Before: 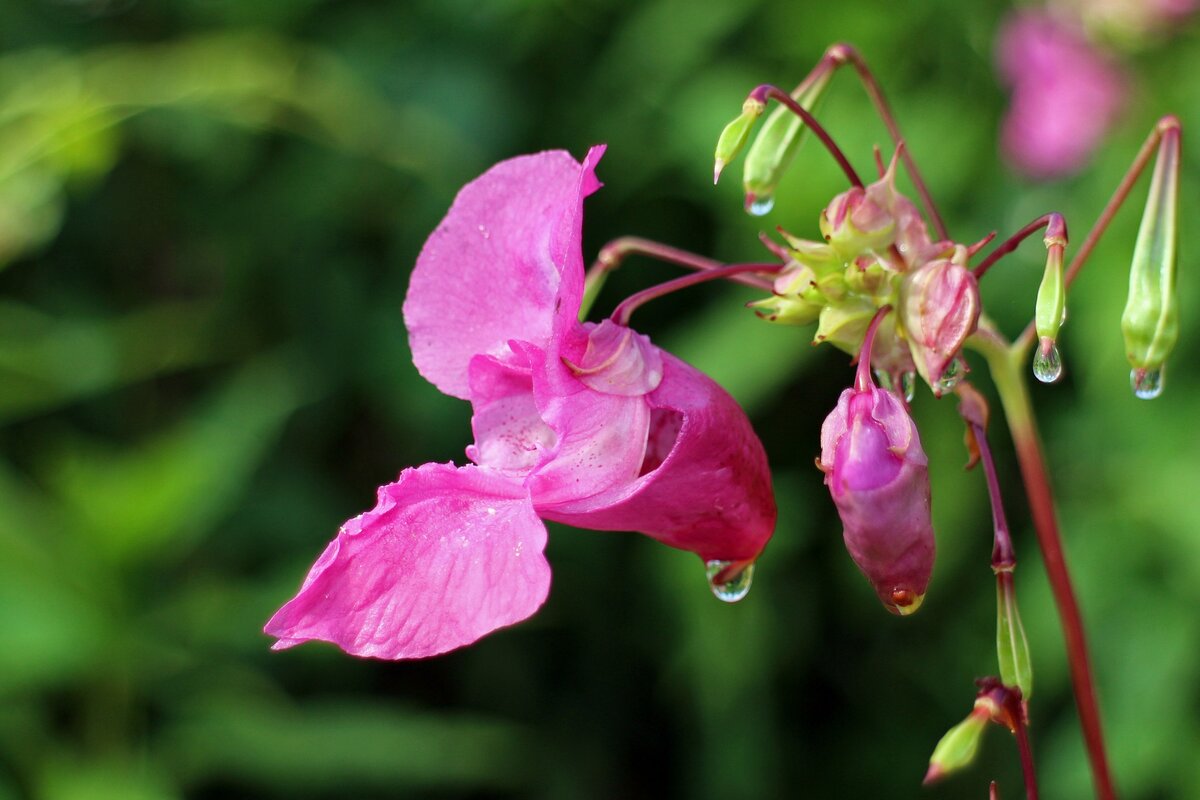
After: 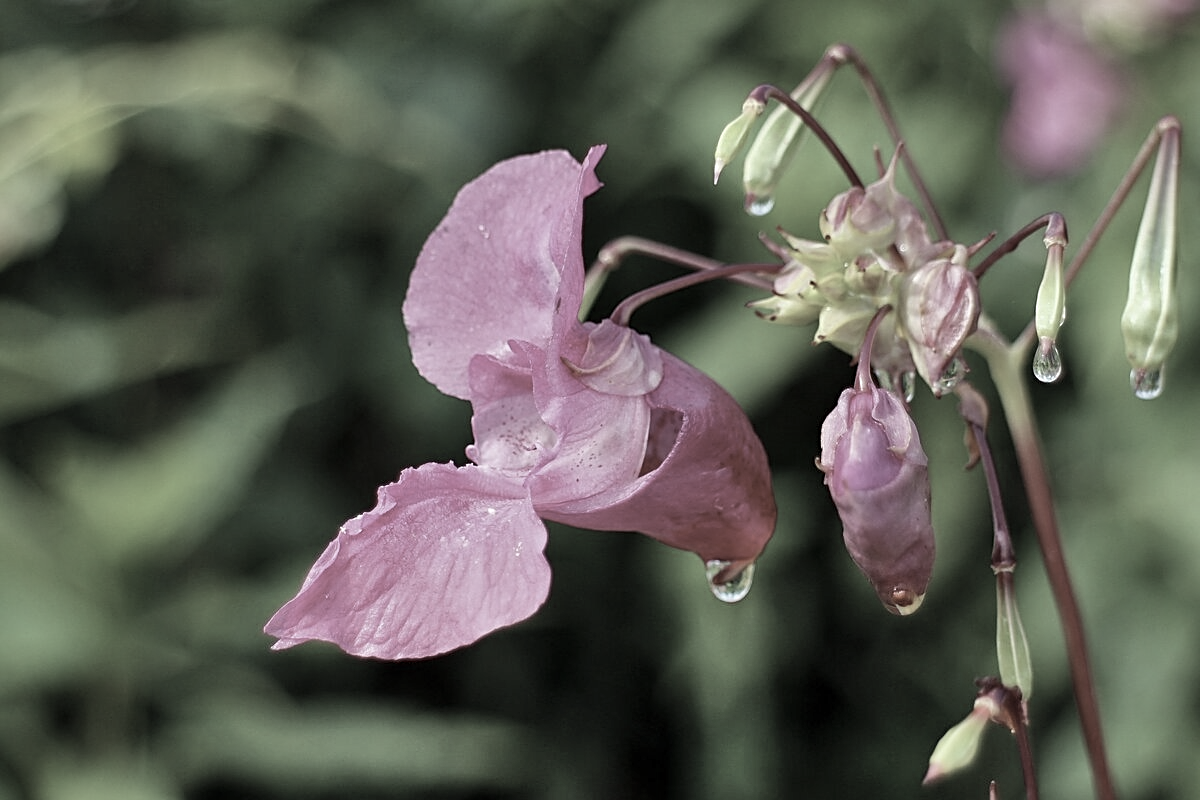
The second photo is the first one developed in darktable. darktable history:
shadows and highlights: soften with gaussian
color zones: curves: ch1 [(0, 0.153) (0.143, 0.15) (0.286, 0.151) (0.429, 0.152) (0.571, 0.152) (0.714, 0.151) (0.857, 0.151) (1, 0.153)]
sharpen: on, module defaults
